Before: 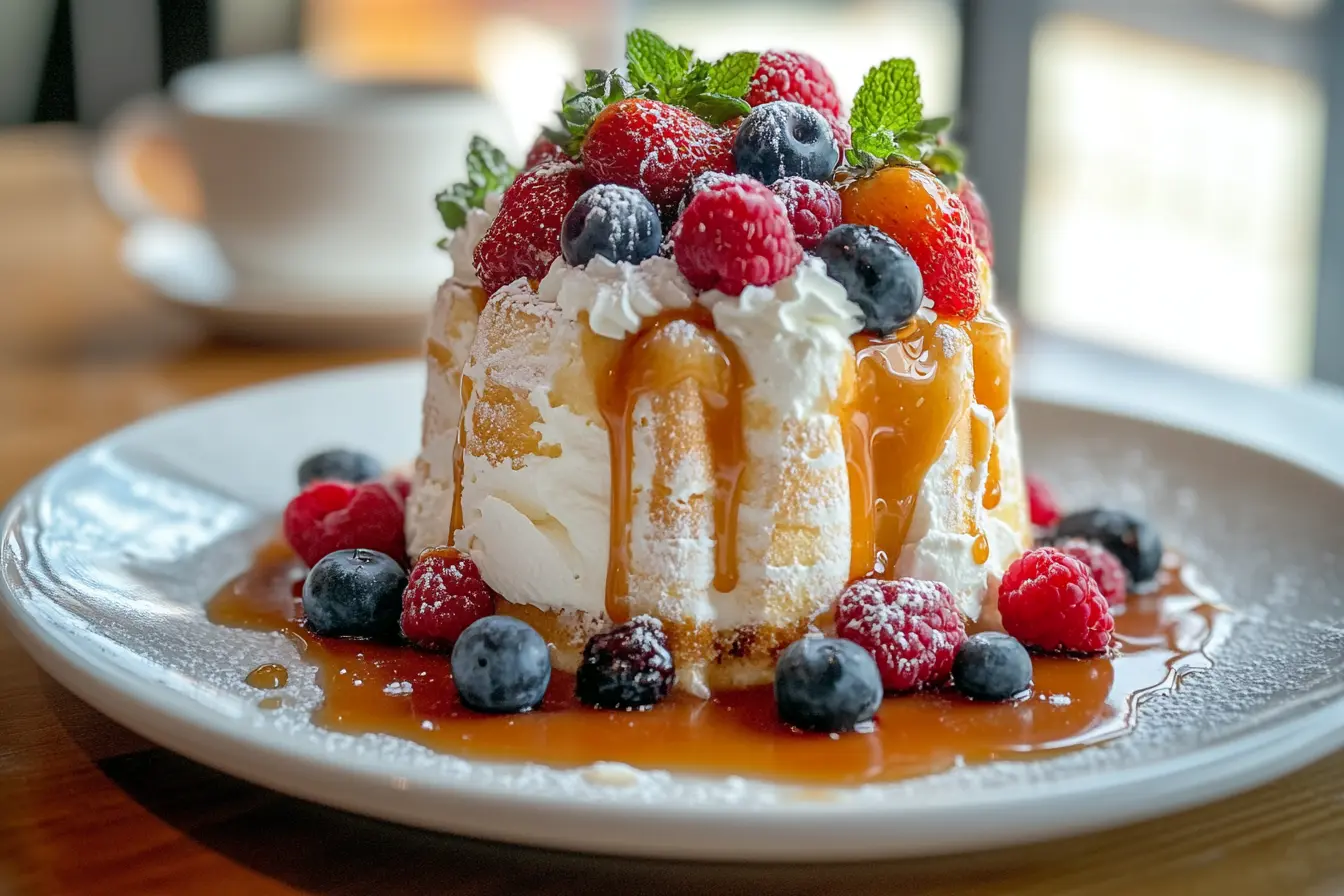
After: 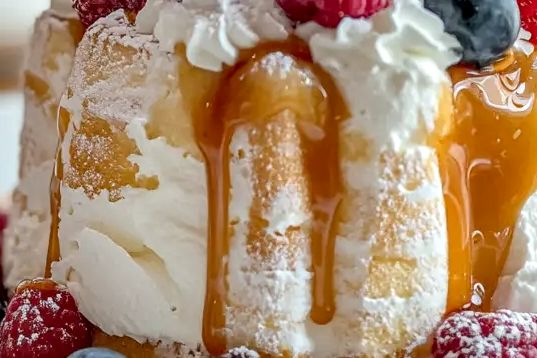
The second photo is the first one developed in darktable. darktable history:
local contrast: detail 130%
crop: left 30%, top 30%, right 30%, bottom 30%
